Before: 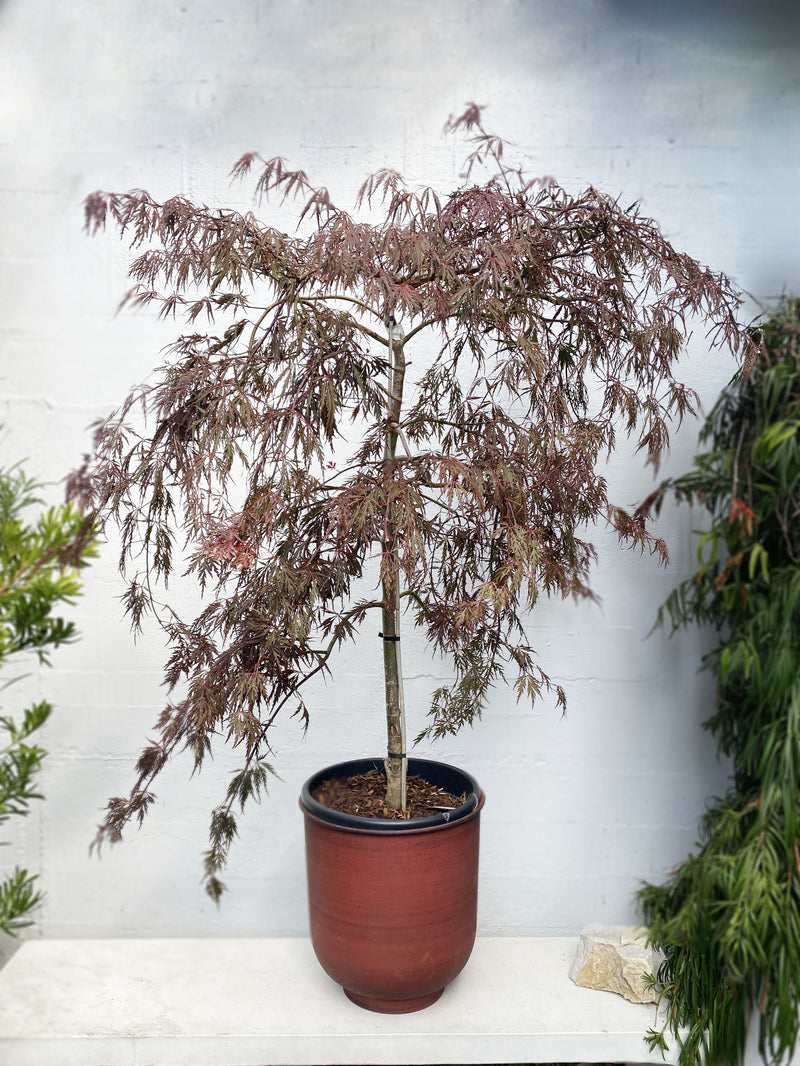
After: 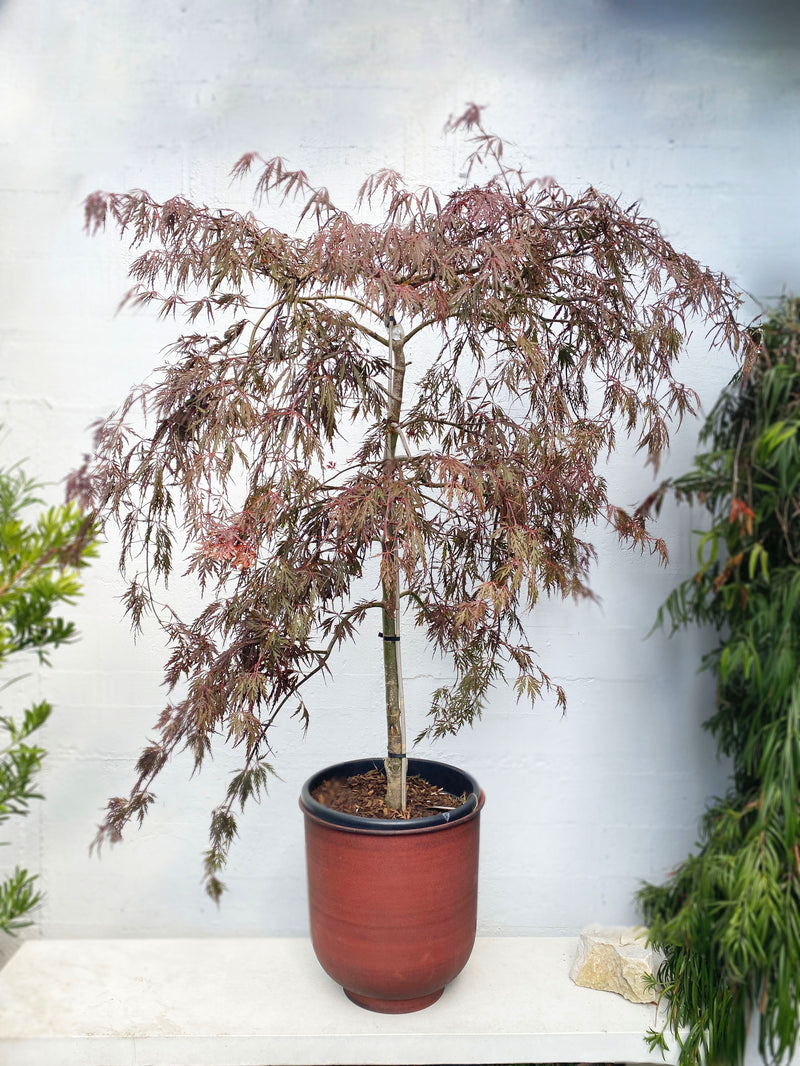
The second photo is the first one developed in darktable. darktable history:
contrast brightness saturation: brightness 0.087, saturation 0.194
